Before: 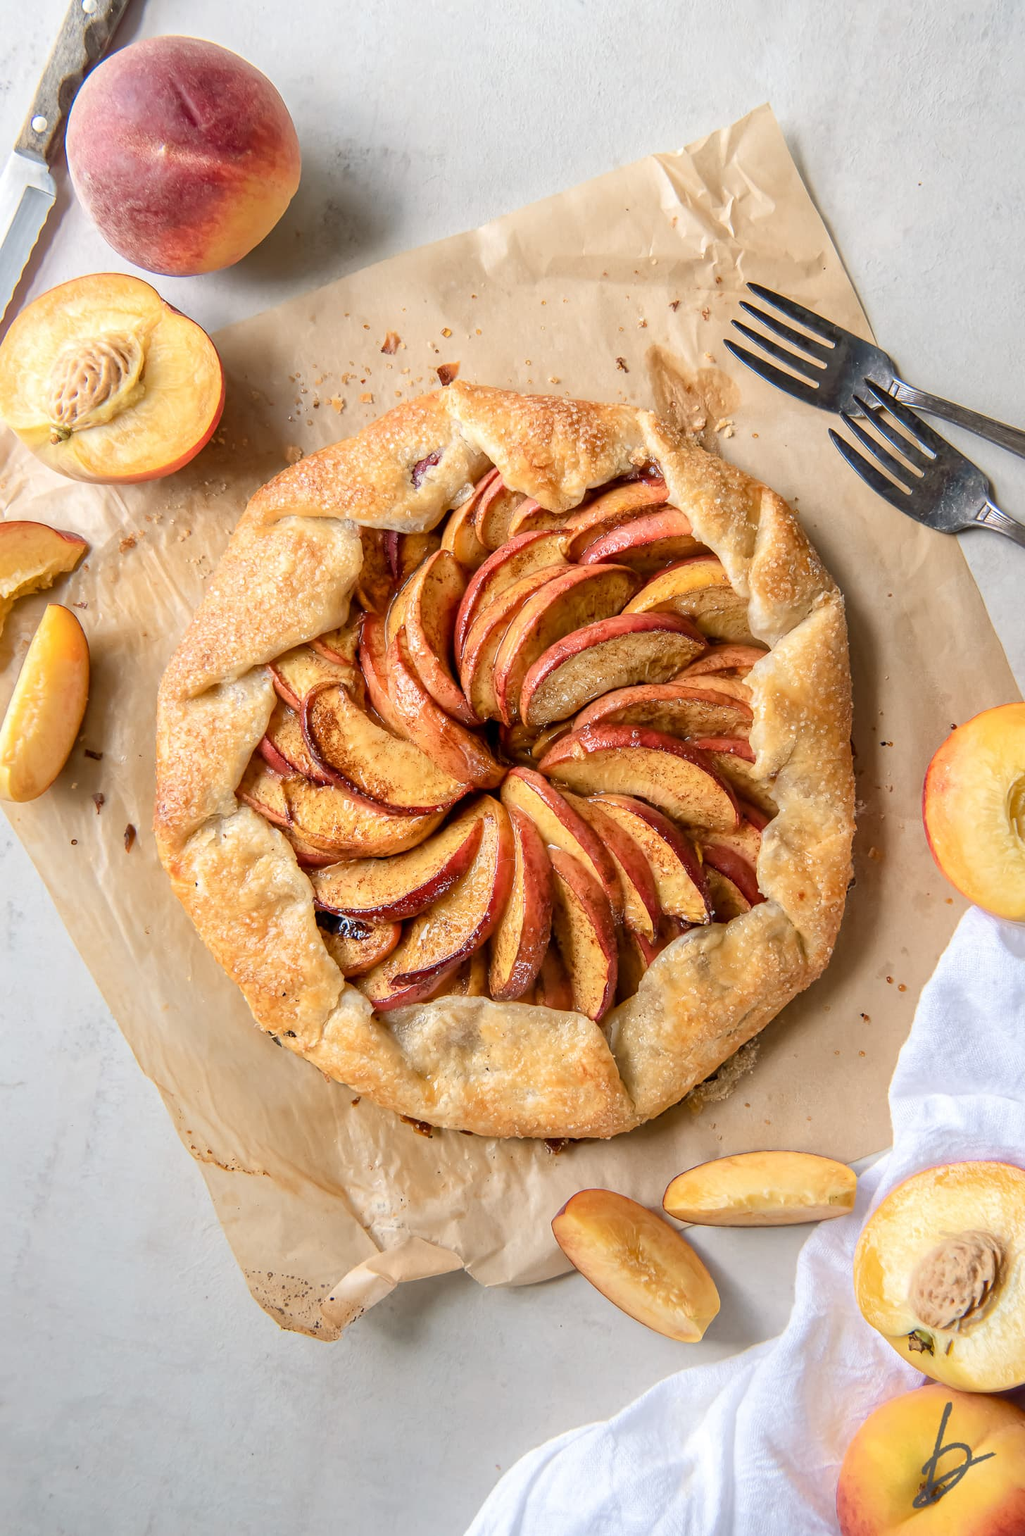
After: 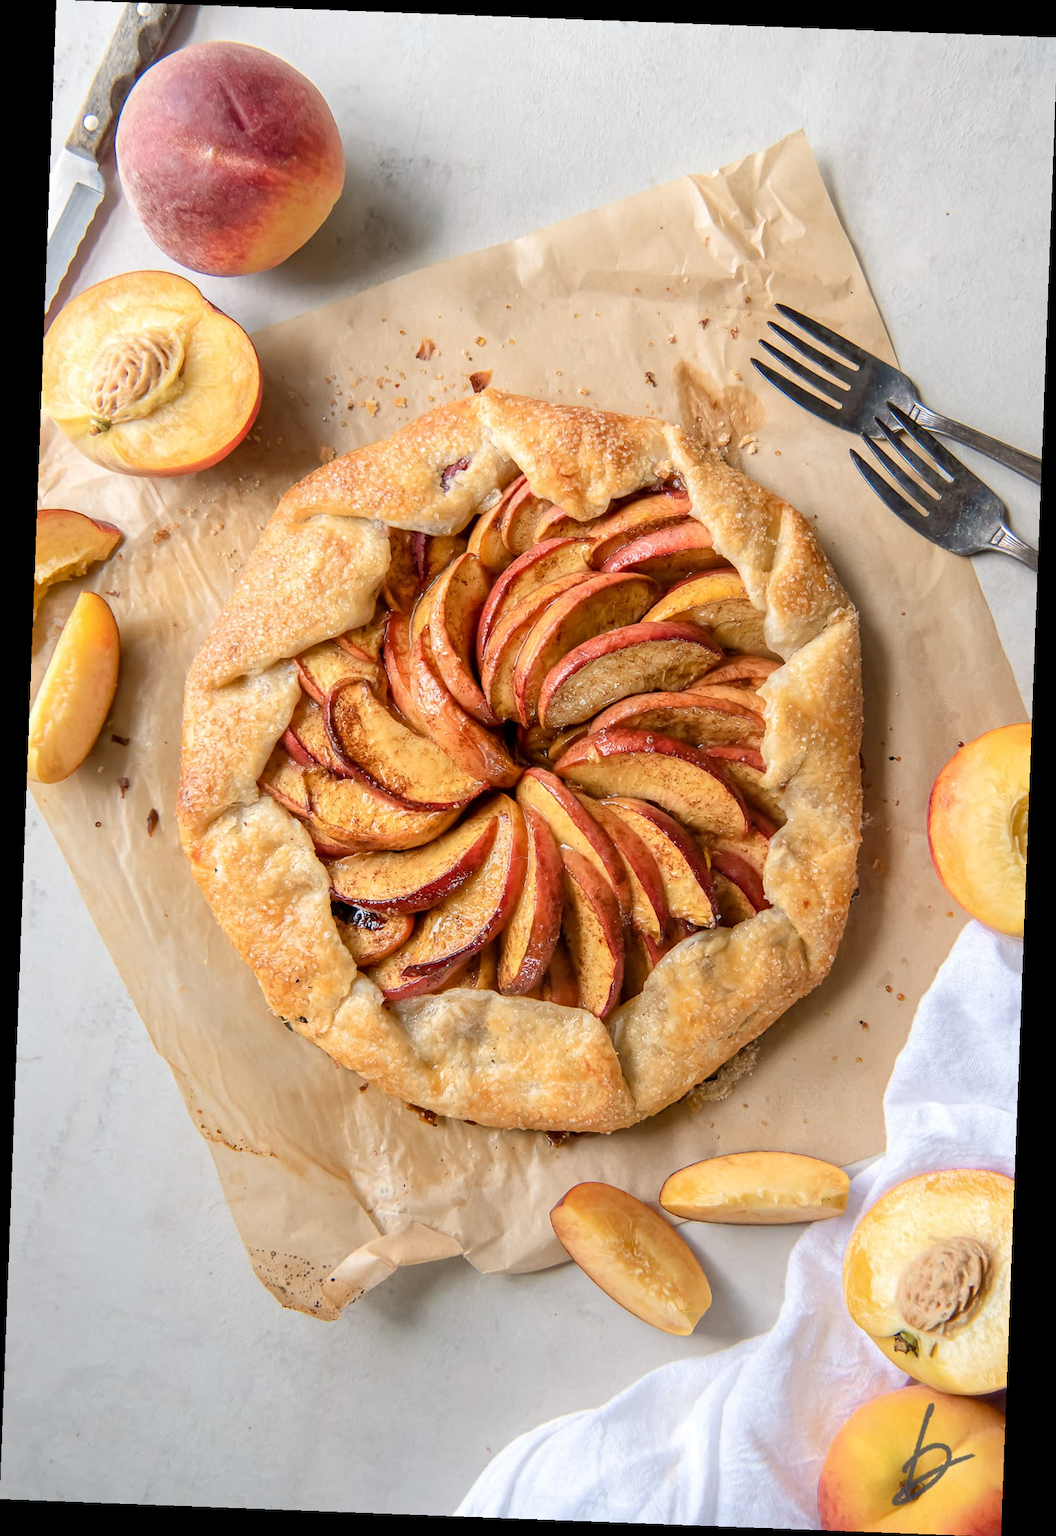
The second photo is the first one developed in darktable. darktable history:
rotate and perspective: rotation 2.17°, automatic cropping off
